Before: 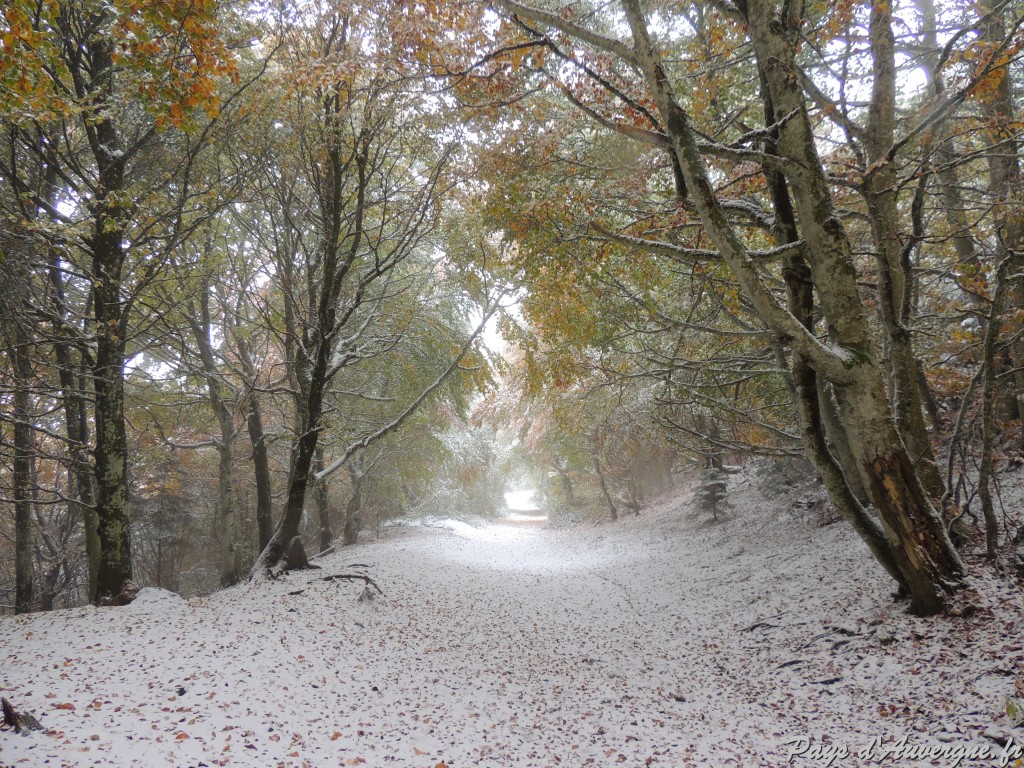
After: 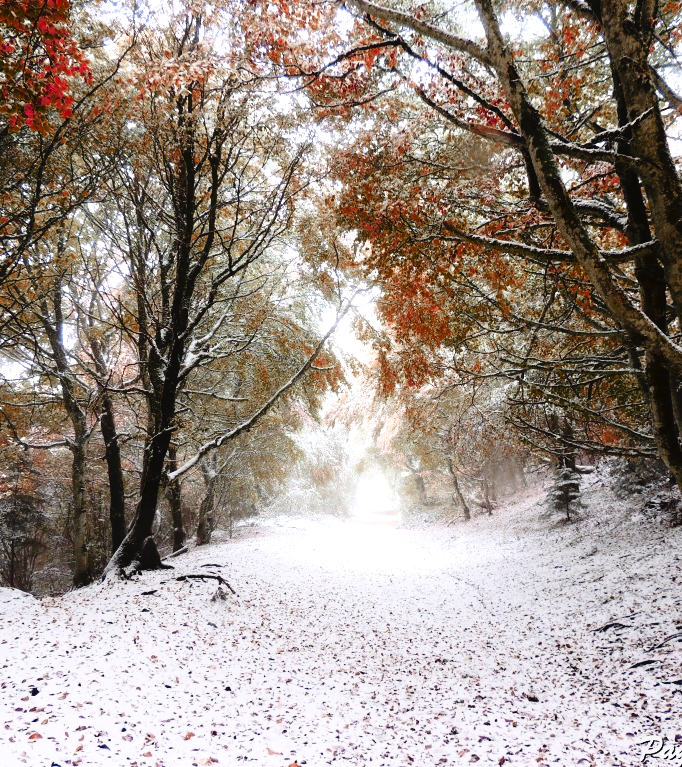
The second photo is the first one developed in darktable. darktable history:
color zones: curves: ch0 [(0.006, 0.385) (0.143, 0.563) (0.243, 0.321) (0.352, 0.464) (0.516, 0.456) (0.625, 0.5) (0.75, 0.5) (0.875, 0.5)]; ch1 [(0, 0.5) (0.134, 0.504) (0.246, 0.463) (0.421, 0.515) (0.5, 0.56) (0.625, 0.5) (0.75, 0.5) (0.875, 0.5)]; ch2 [(0, 0.5) (0.131, 0.426) (0.307, 0.289) (0.38, 0.188) (0.513, 0.216) (0.625, 0.548) (0.75, 0.468) (0.838, 0.396) (0.971, 0.311)]
crop and rotate: left 14.436%, right 18.898%
white balance: red 1.009, blue 1.027
contrast brightness saturation: contrast 0.12, brightness -0.12, saturation 0.2
tone equalizer: -8 EV -0.75 EV, -7 EV -0.7 EV, -6 EV -0.6 EV, -5 EV -0.4 EV, -3 EV 0.4 EV, -2 EV 0.6 EV, -1 EV 0.7 EV, +0 EV 0.75 EV, edges refinement/feathering 500, mask exposure compensation -1.57 EV, preserve details no
shadows and highlights: shadows 0, highlights 40
tone curve: curves: ch0 [(0, 0) (0.003, 0.025) (0.011, 0.027) (0.025, 0.032) (0.044, 0.037) (0.069, 0.044) (0.1, 0.054) (0.136, 0.084) (0.177, 0.128) (0.224, 0.196) (0.277, 0.281) (0.335, 0.376) (0.399, 0.461) (0.468, 0.534) (0.543, 0.613) (0.623, 0.692) (0.709, 0.77) (0.801, 0.849) (0.898, 0.934) (1, 1)], preserve colors none
